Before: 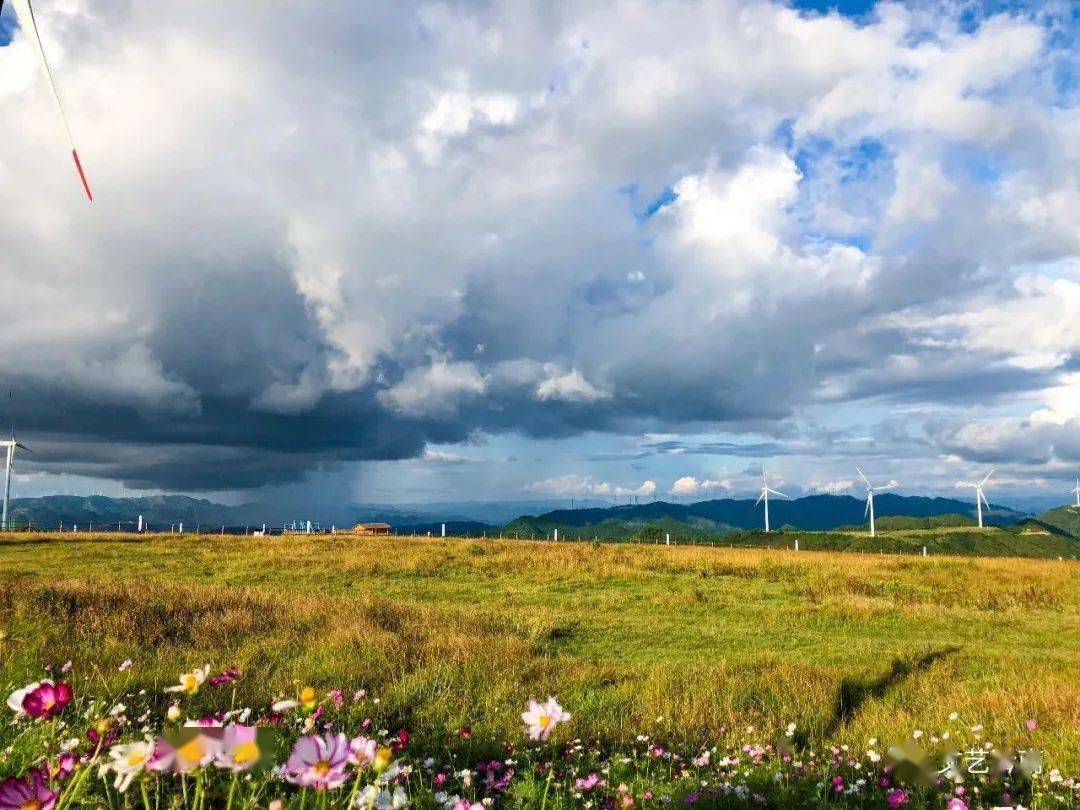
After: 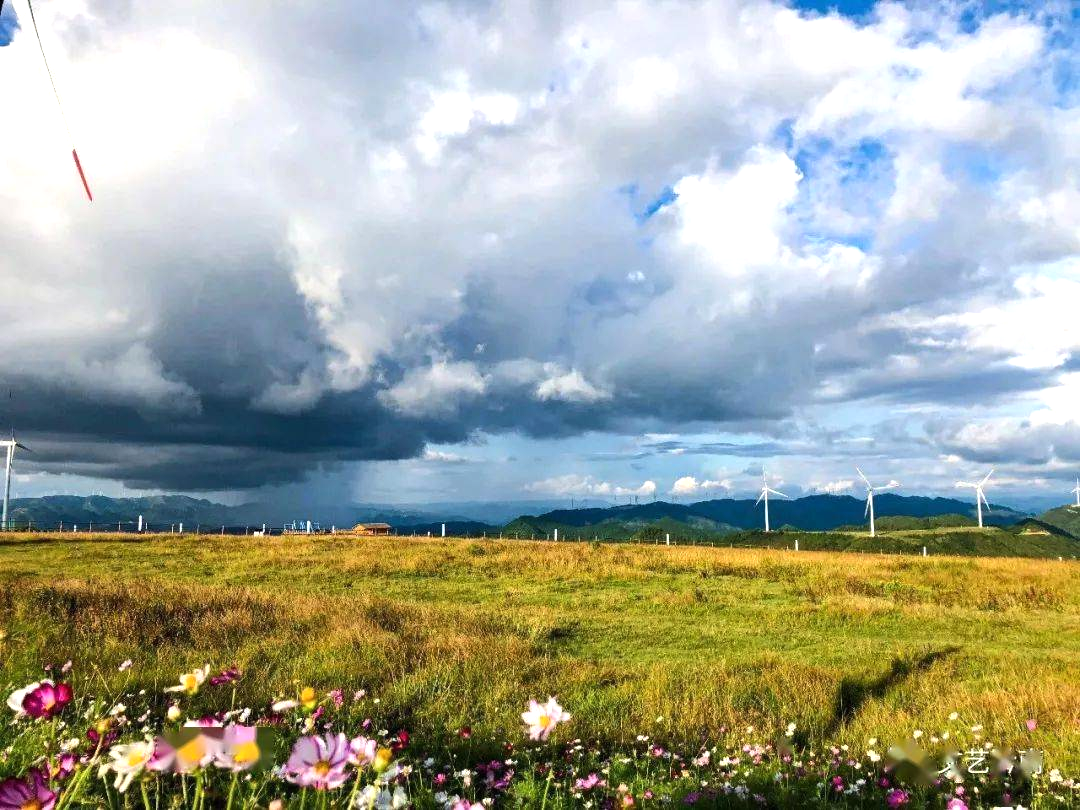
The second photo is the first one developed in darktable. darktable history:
tone equalizer: -8 EV -0.384 EV, -7 EV -0.383 EV, -6 EV -0.305 EV, -5 EV -0.188 EV, -3 EV 0.213 EV, -2 EV 0.337 EV, -1 EV 0.395 EV, +0 EV 0.416 EV, edges refinement/feathering 500, mask exposure compensation -1.57 EV, preserve details no
